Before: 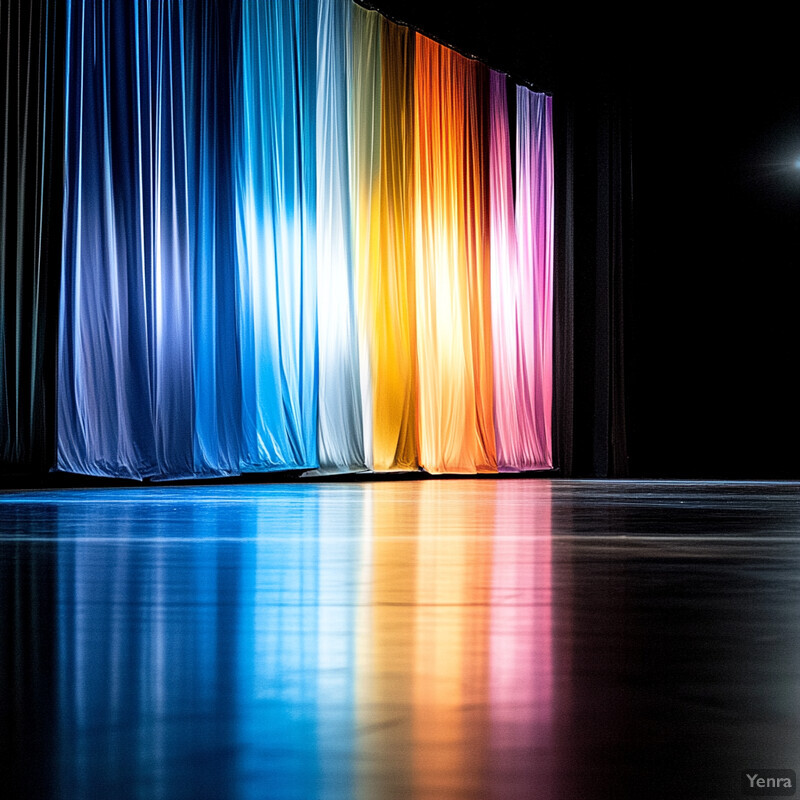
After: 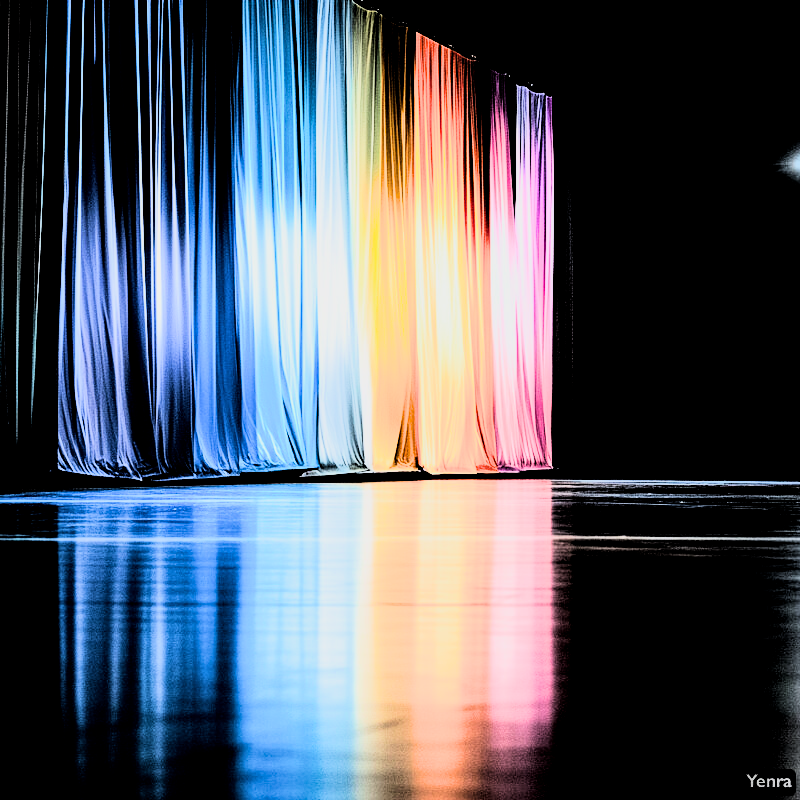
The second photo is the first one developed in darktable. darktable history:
rgb curve: curves: ch0 [(0, 0) (0.21, 0.15) (0.24, 0.21) (0.5, 0.75) (0.75, 0.96) (0.89, 0.99) (1, 1)]; ch1 [(0, 0.02) (0.21, 0.13) (0.25, 0.2) (0.5, 0.67) (0.75, 0.9) (0.89, 0.97) (1, 1)]; ch2 [(0, 0.02) (0.21, 0.13) (0.25, 0.2) (0.5, 0.67) (0.75, 0.9) (0.89, 0.97) (1, 1)], compensate middle gray true
filmic rgb: black relative exposure -5 EV, hardness 2.88, contrast 1.5
local contrast: highlights 100%, shadows 100%, detail 120%, midtone range 0.2
contrast equalizer: octaves 7, y [[0.6 ×6], [0.55 ×6], [0 ×6], [0 ×6], [0 ×6]], mix 0.35
